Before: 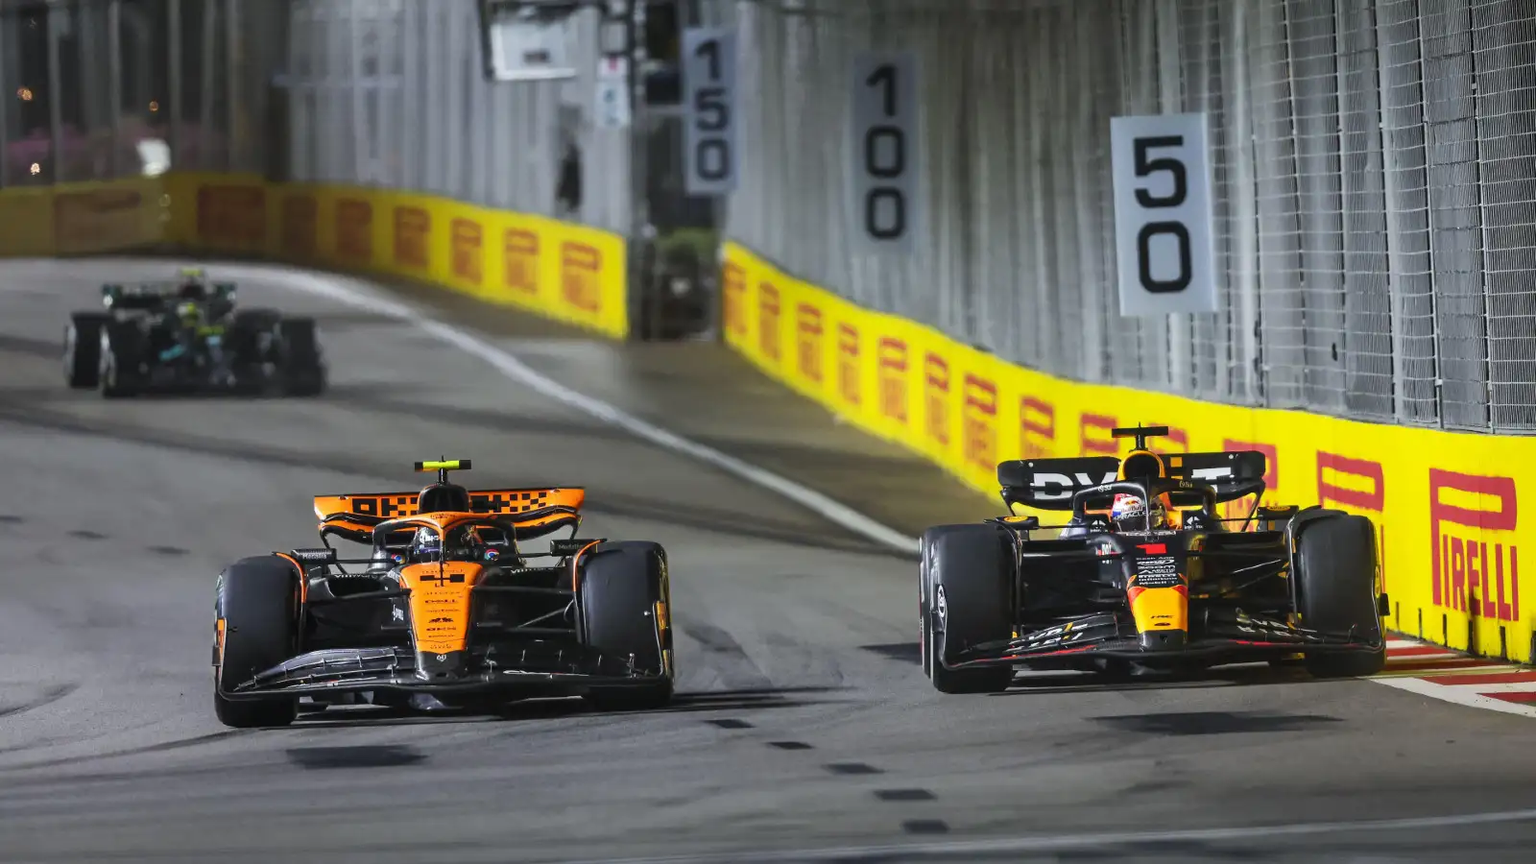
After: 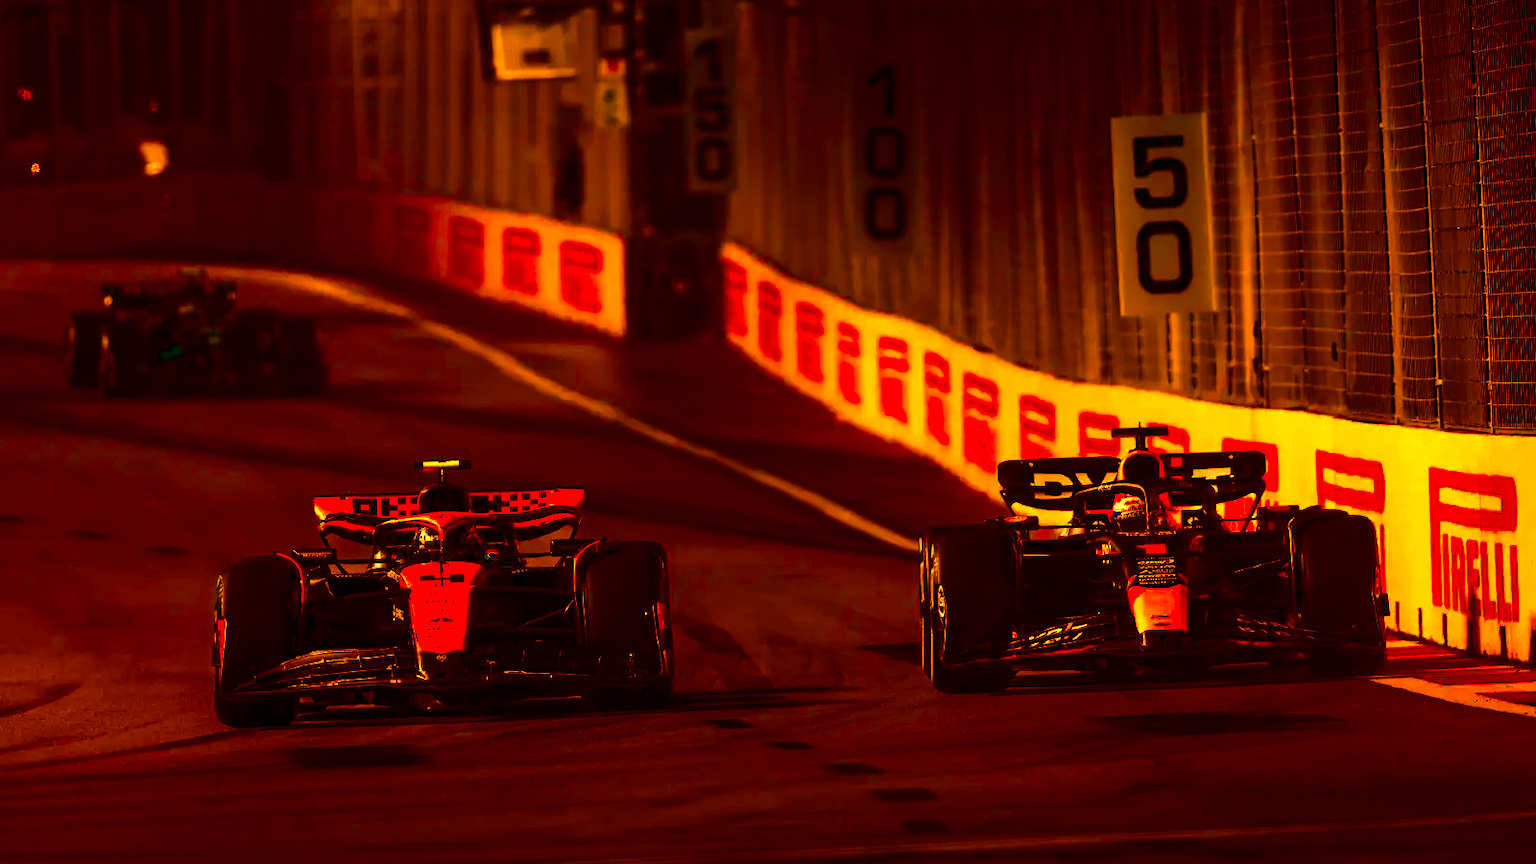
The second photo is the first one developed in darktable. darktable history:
white balance: red 1.467, blue 0.684
contrast brightness saturation: brightness -1, saturation 1
